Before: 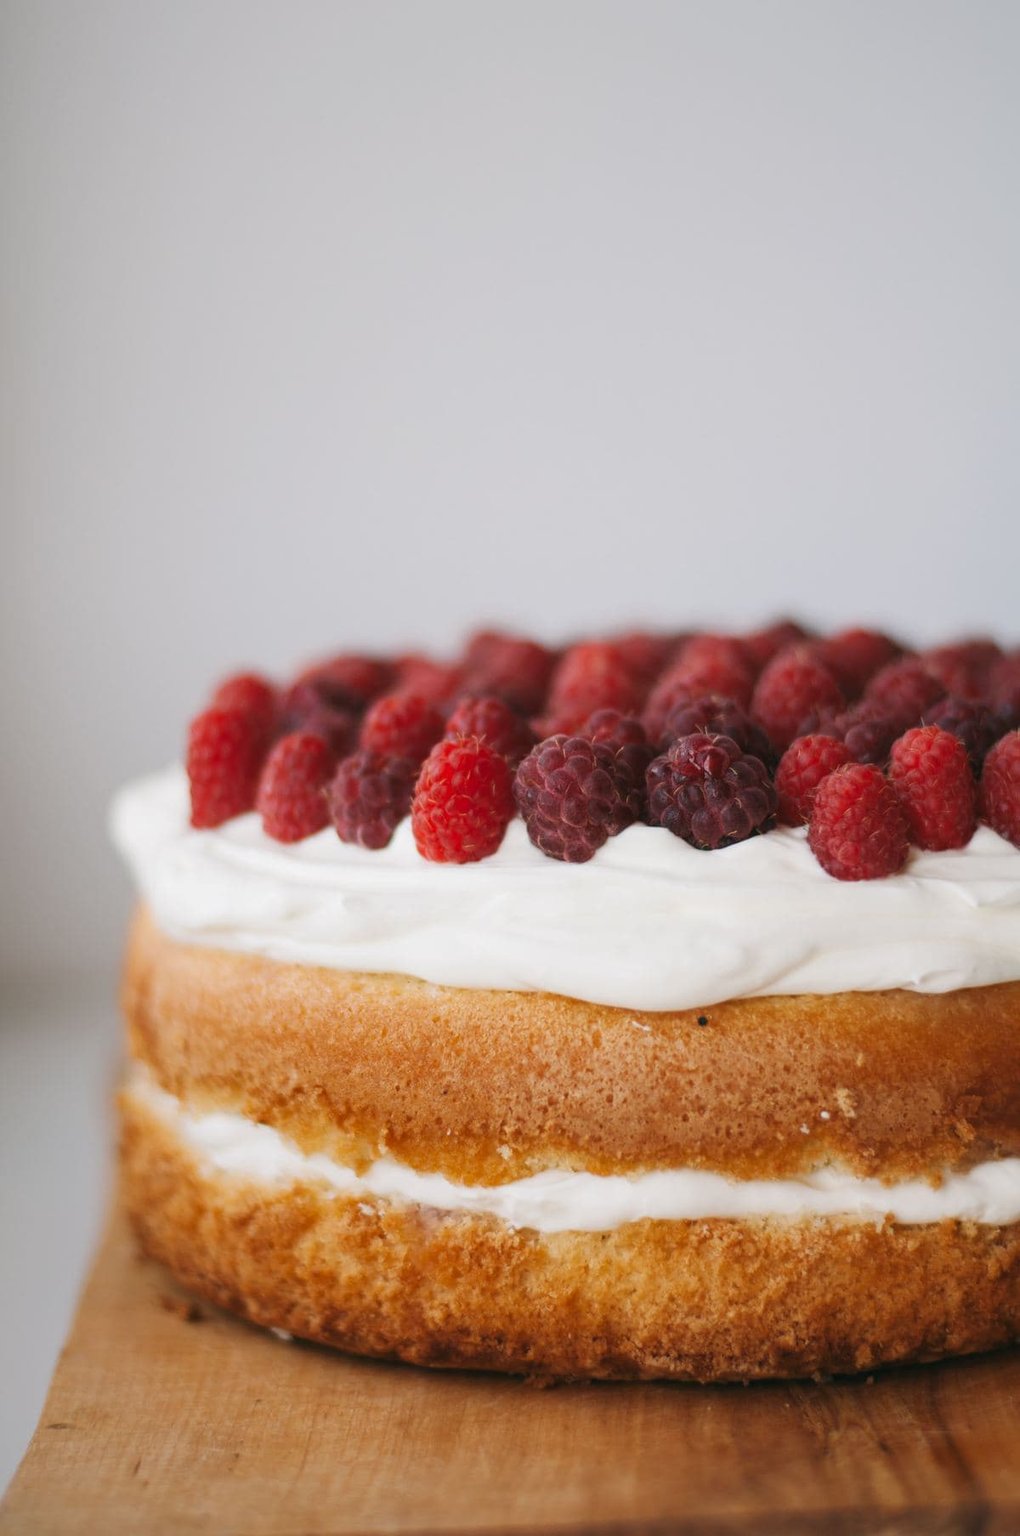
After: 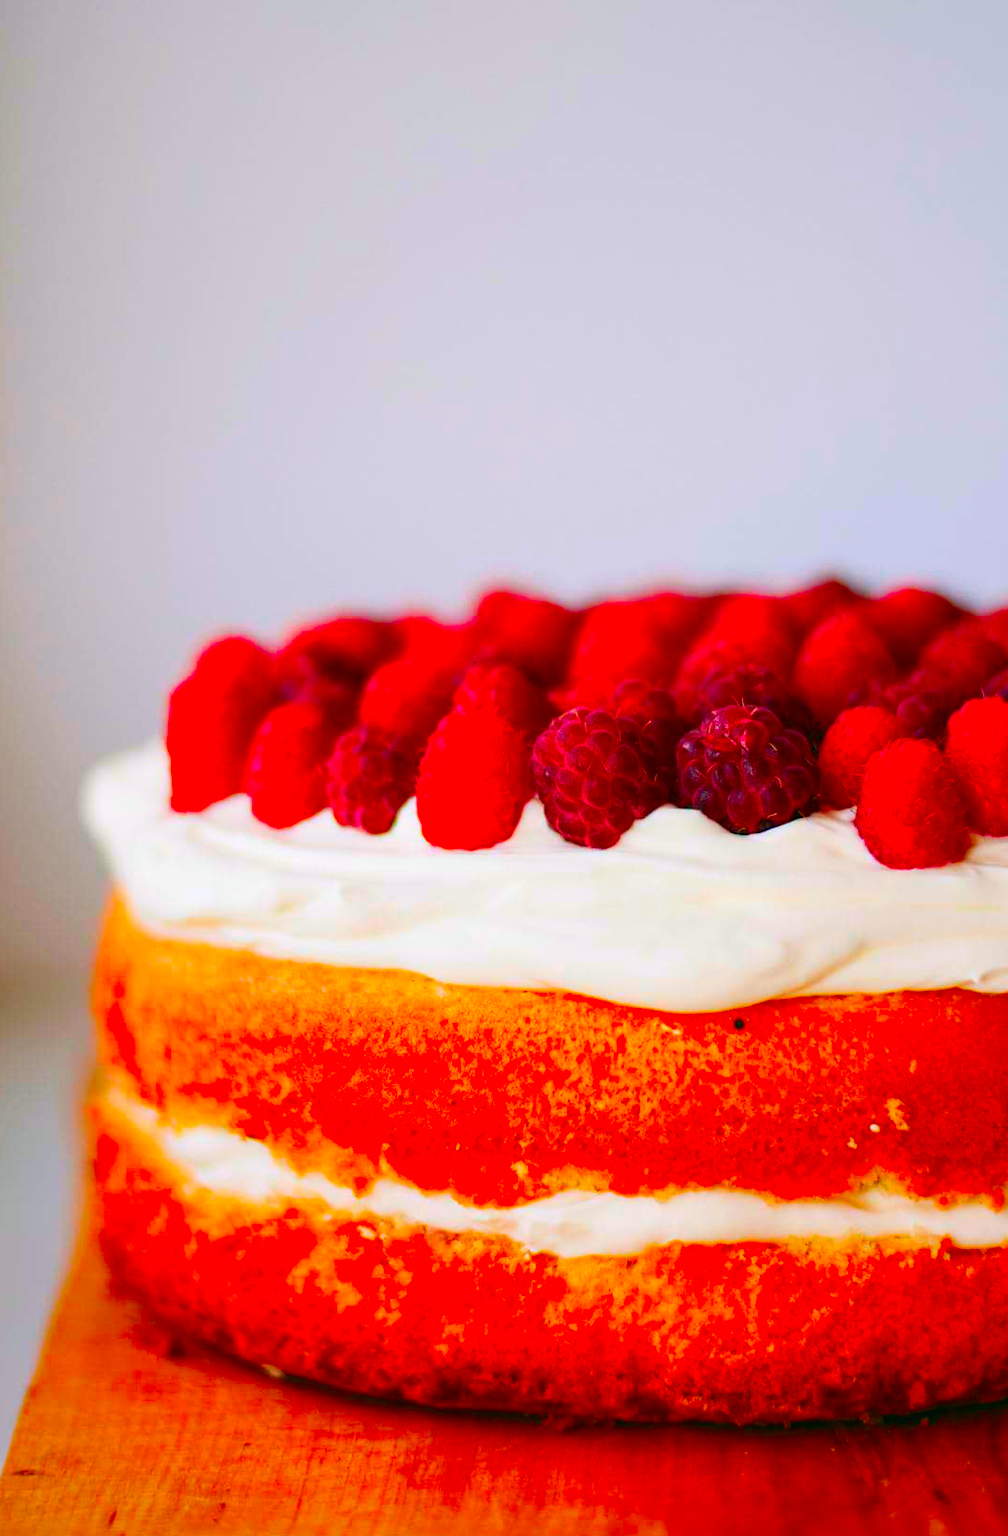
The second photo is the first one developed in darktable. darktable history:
exposure: compensate highlight preservation false
haze removal: strength 0.294, distance 0.249, compatibility mode true, adaptive false
crop: left 3.543%, top 6.363%, right 6.479%, bottom 3.341%
contrast brightness saturation: contrast 0.145, brightness -0.005, saturation 0.103
color correction: highlights b* -0.034, saturation 2.95
